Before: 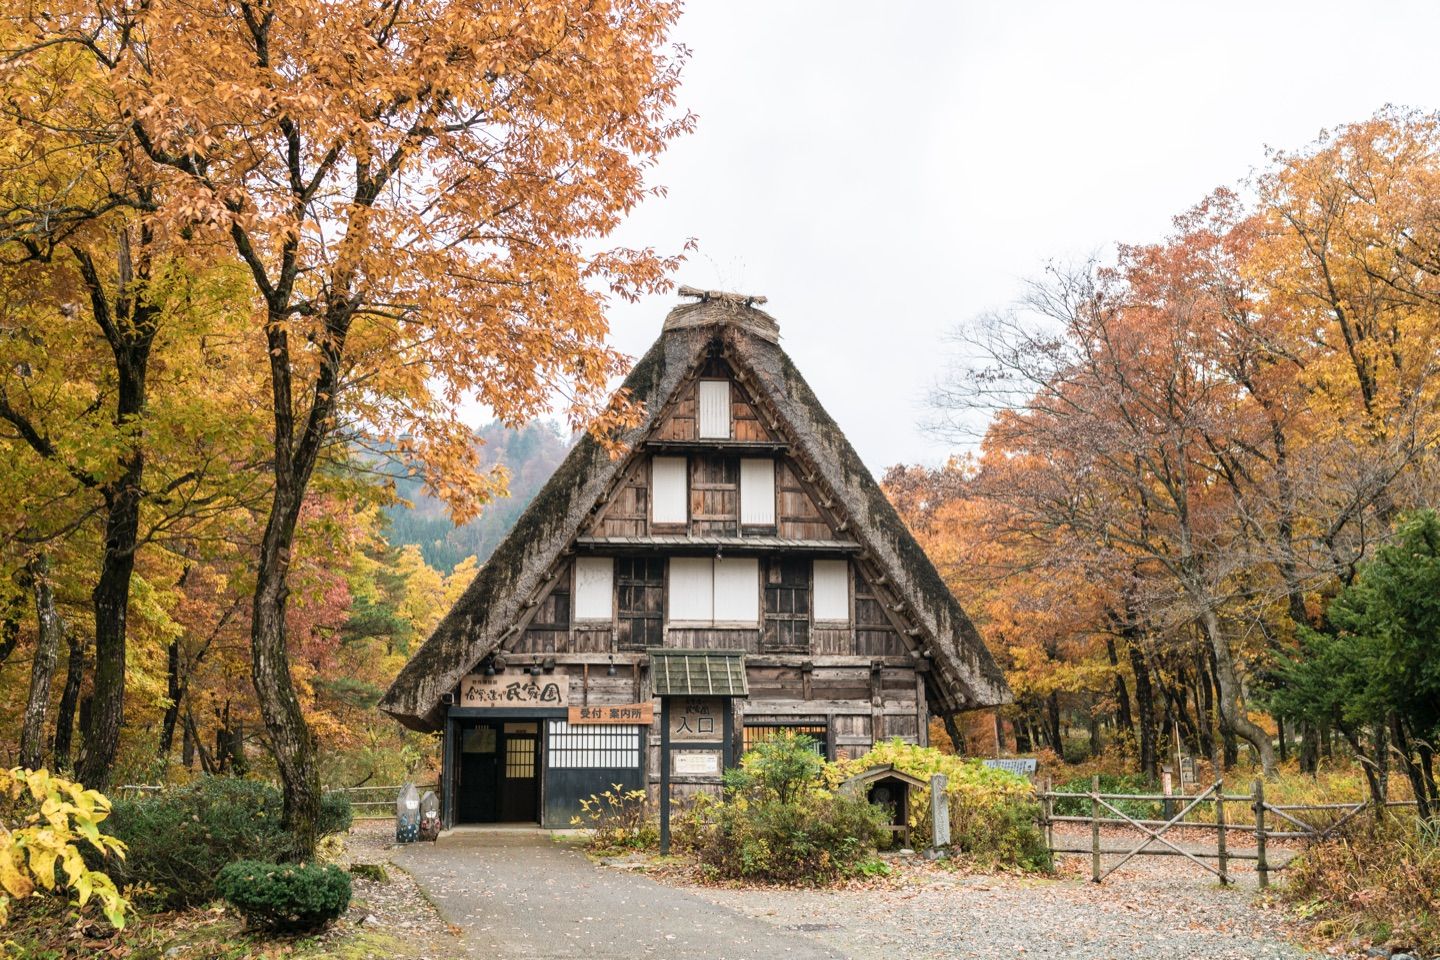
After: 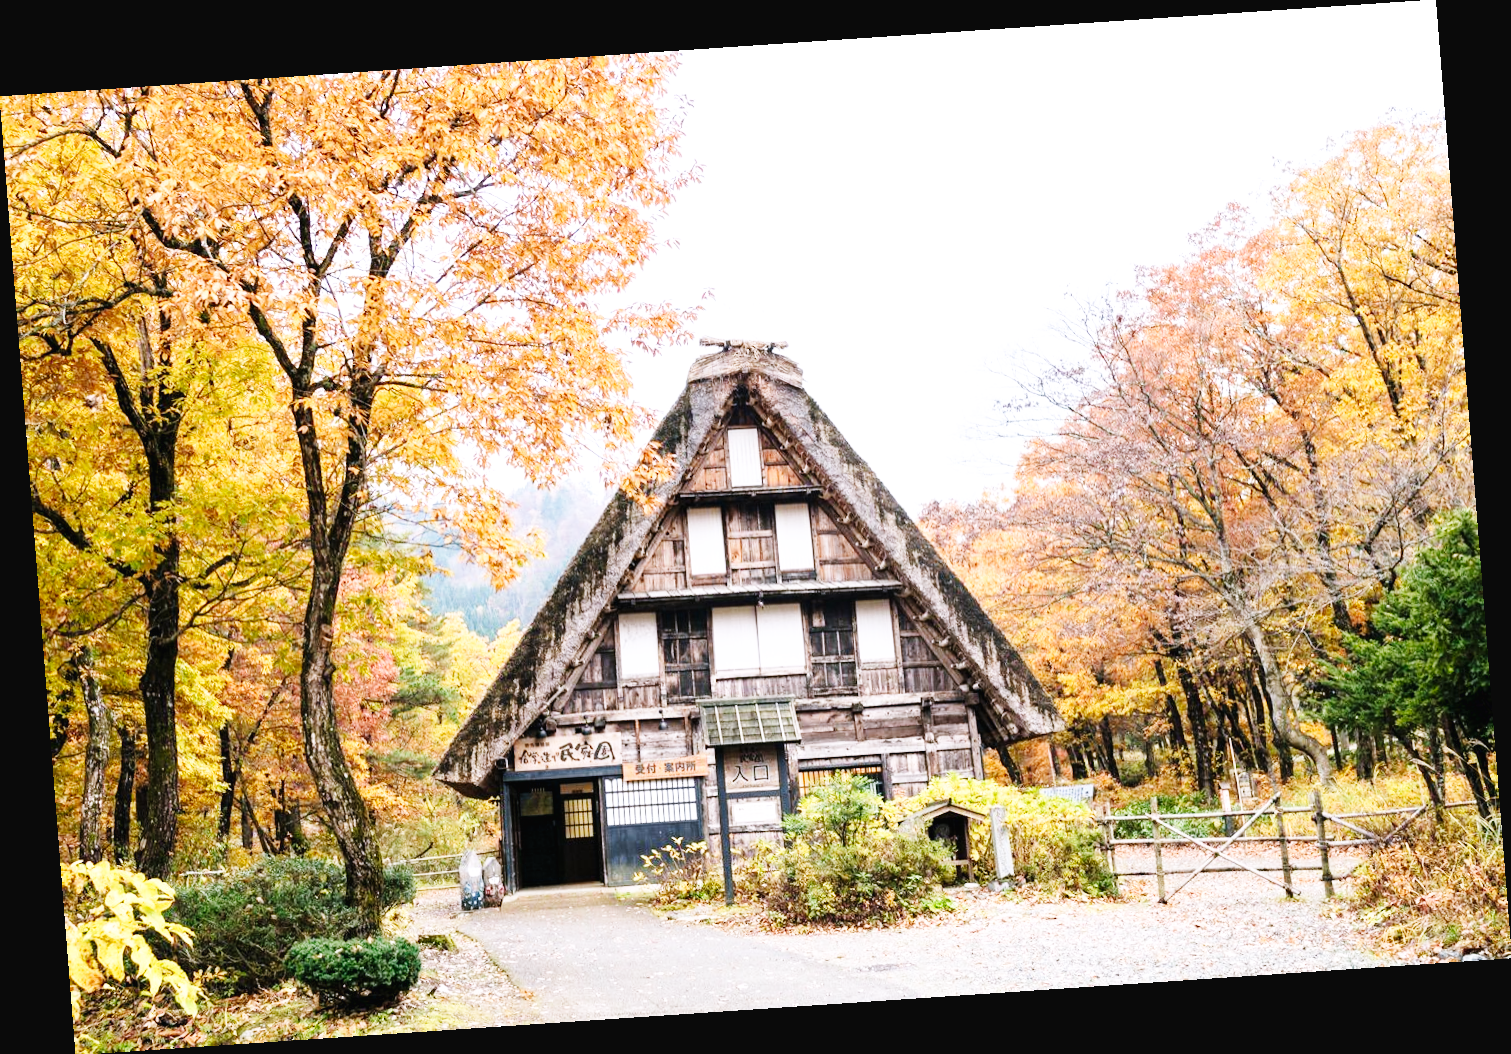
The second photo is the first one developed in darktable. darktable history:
rotate and perspective: rotation -4.2°, shear 0.006, automatic cropping off
base curve: curves: ch0 [(0, 0.003) (0.001, 0.002) (0.006, 0.004) (0.02, 0.022) (0.048, 0.086) (0.094, 0.234) (0.162, 0.431) (0.258, 0.629) (0.385, 0.8) (0.548, 0.918) (0.751, 0.988) (1, 1)], preserve colors none
white balance: red 1.004, blue 1.096
